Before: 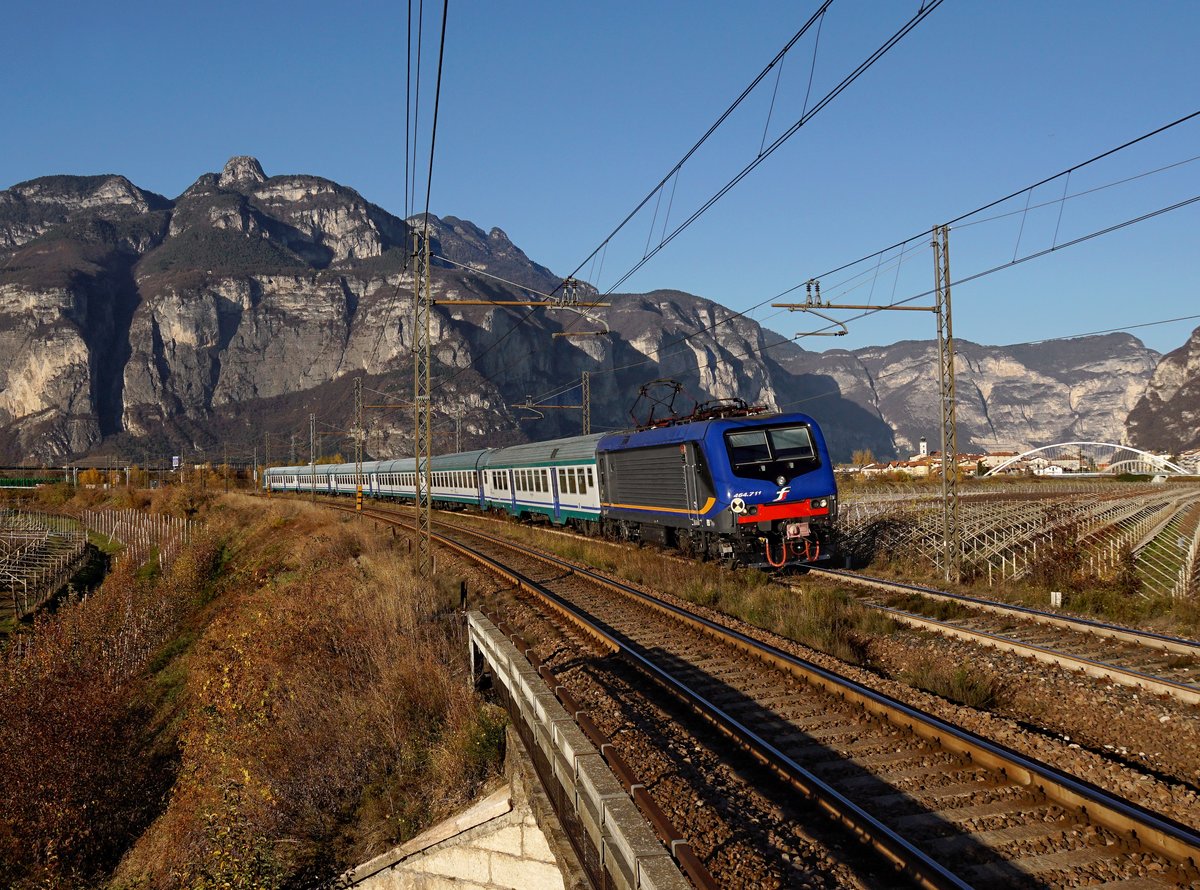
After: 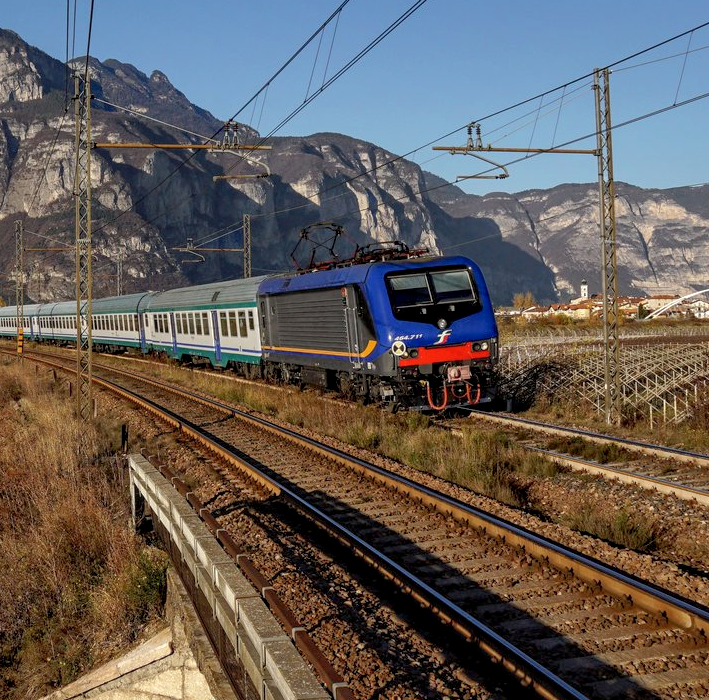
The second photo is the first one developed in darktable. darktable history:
crop and rotate: left 28.256%, top 17.734%, right 12.656%, bottom 3.573%
local contrast: detail 130%
shadows and highlights: on, module defaults
